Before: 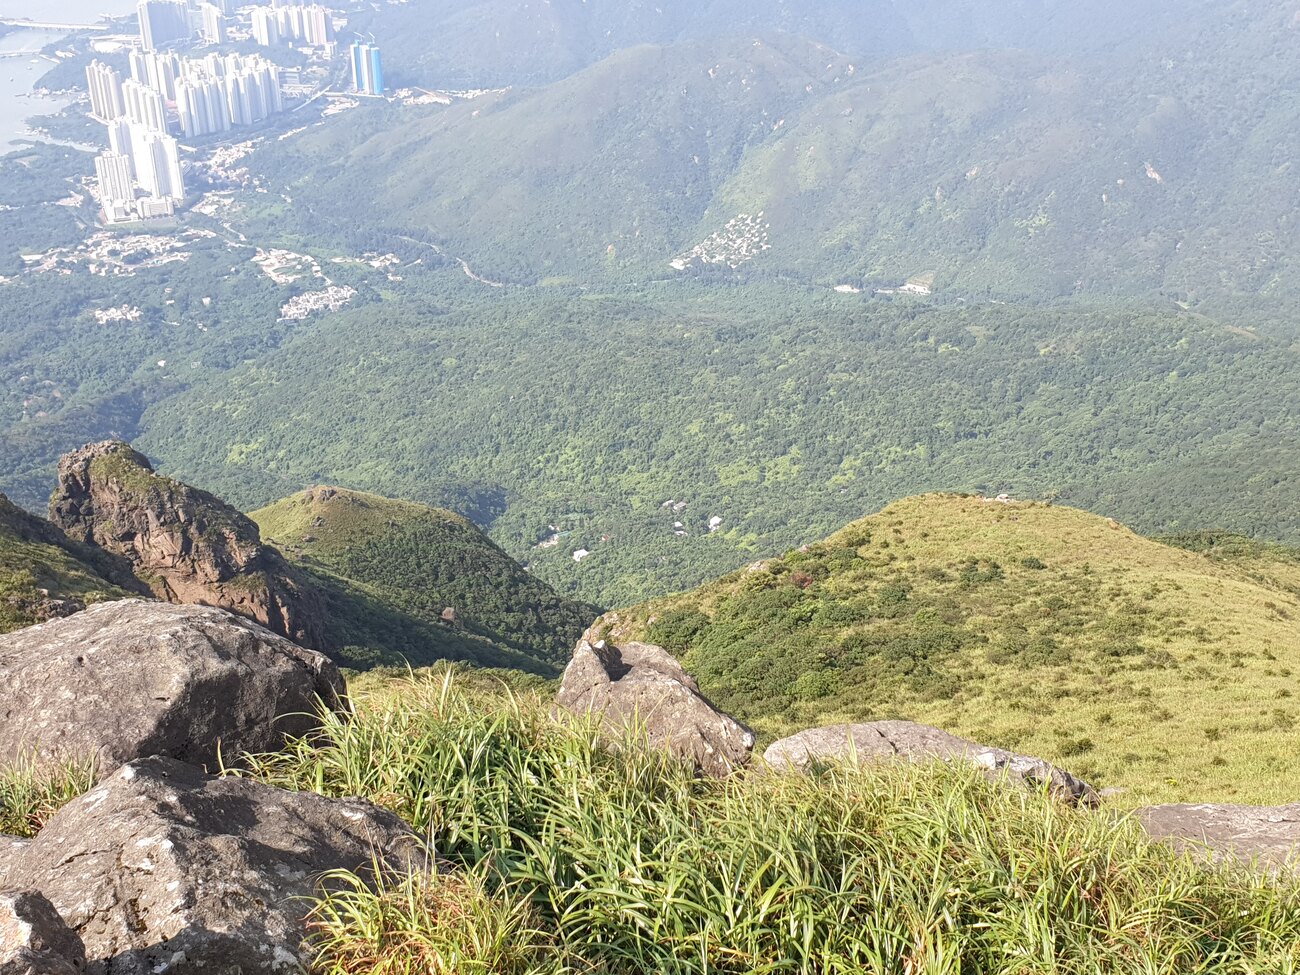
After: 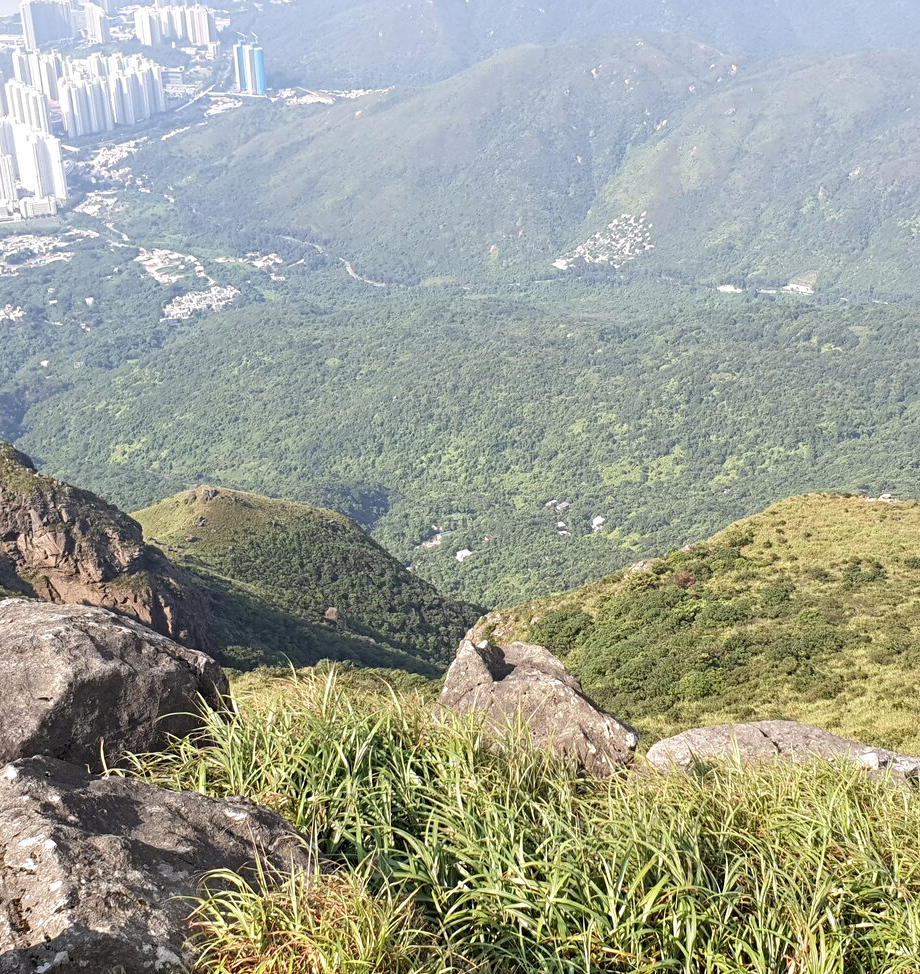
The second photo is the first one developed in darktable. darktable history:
crop and rotate: left 9.061%, right 20.142%
contrast equalizer: y [[0.5, 0.504, 0.515, 0.527, 0.535, 0.534], [0.5 ×6], [0.491, 0.387, 0.179, 0.068, 0.068, 0.068], [0 ×5, 0.023], [0 ×6]]
contrast brightness saturation: saturation -0.04
levels: mode automatic
